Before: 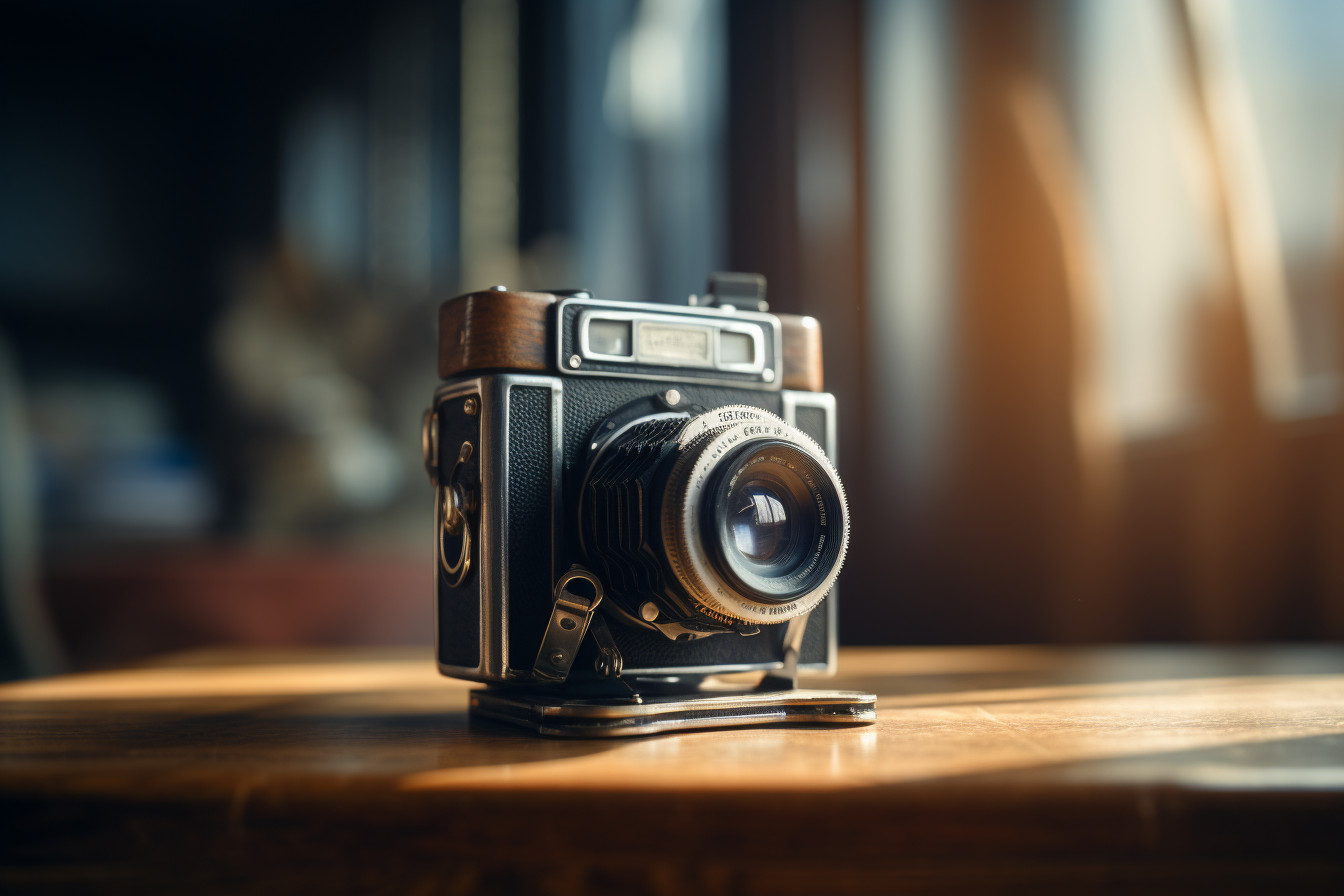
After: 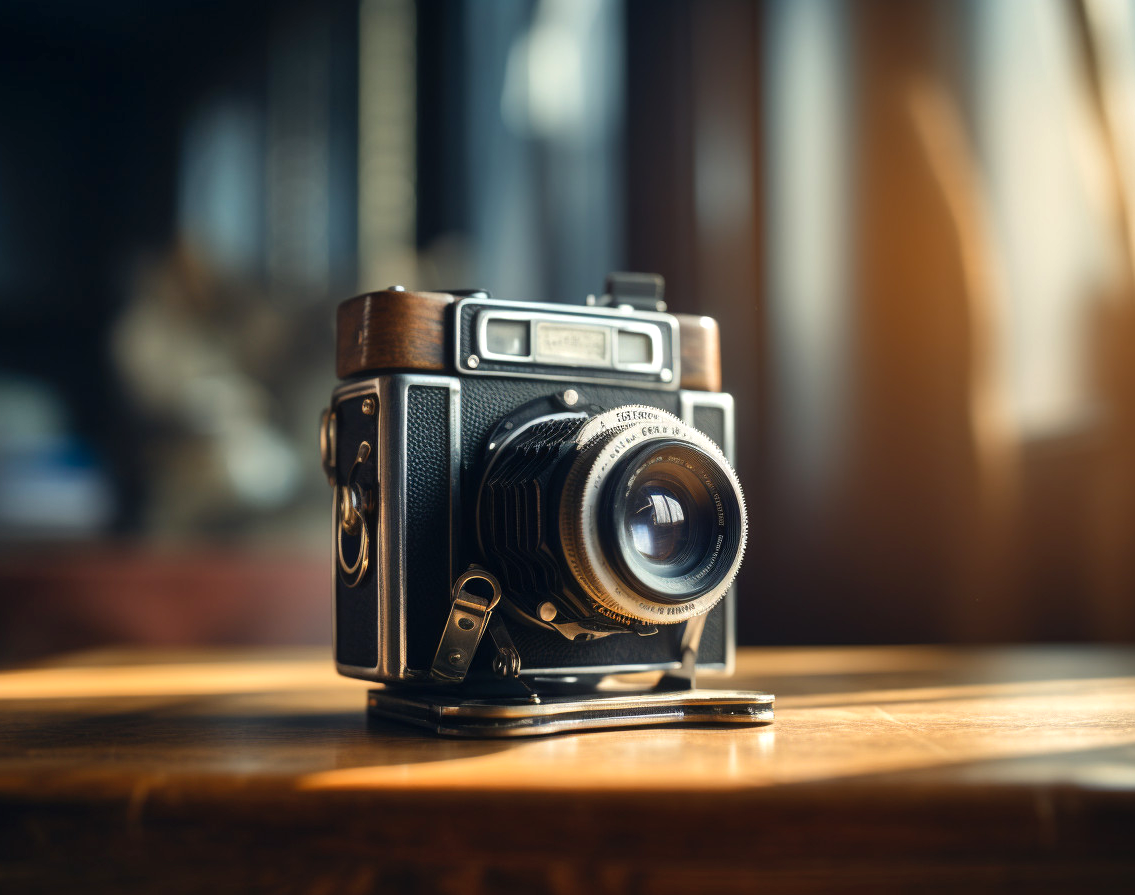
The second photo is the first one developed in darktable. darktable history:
color balance rgb: perceptual saturation grading › global saturation 9.822%, perceptual brilliance grading › highlights 4.746%, perceptual brilliance grading › shadows -9.959%
crop: left 7.619%, right 7.869%
shadows and highlights: low approximation 0.01, soften with gaussian
